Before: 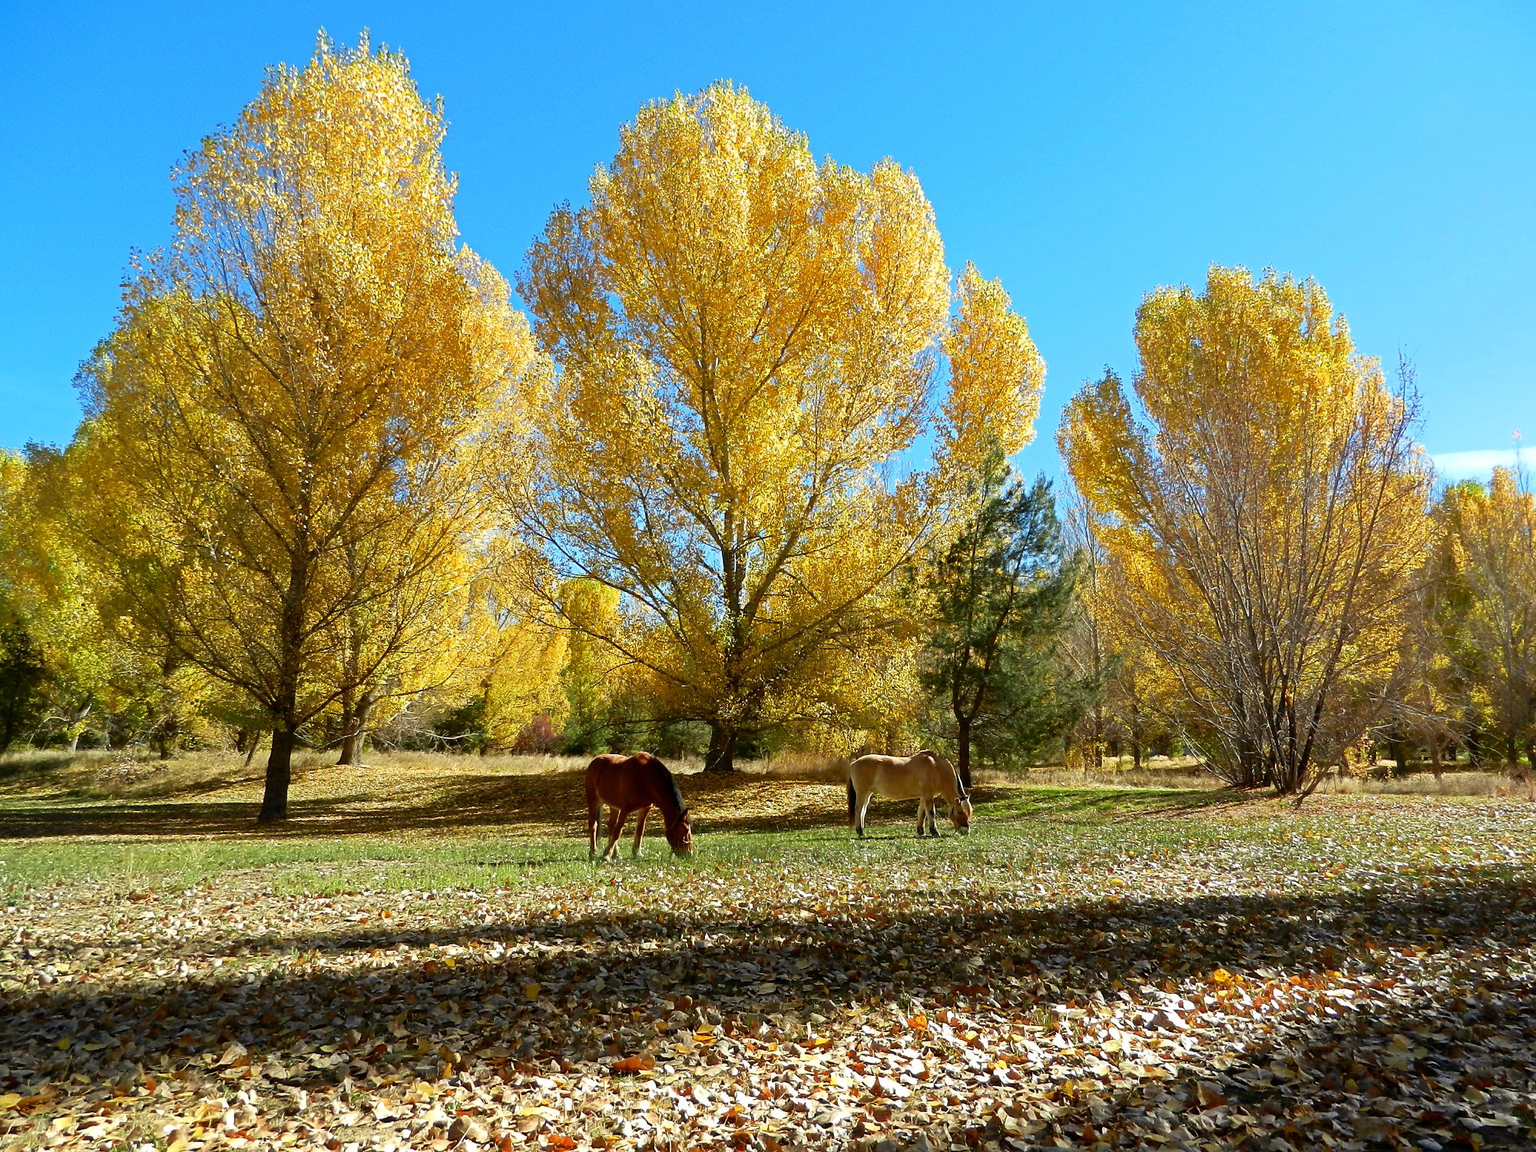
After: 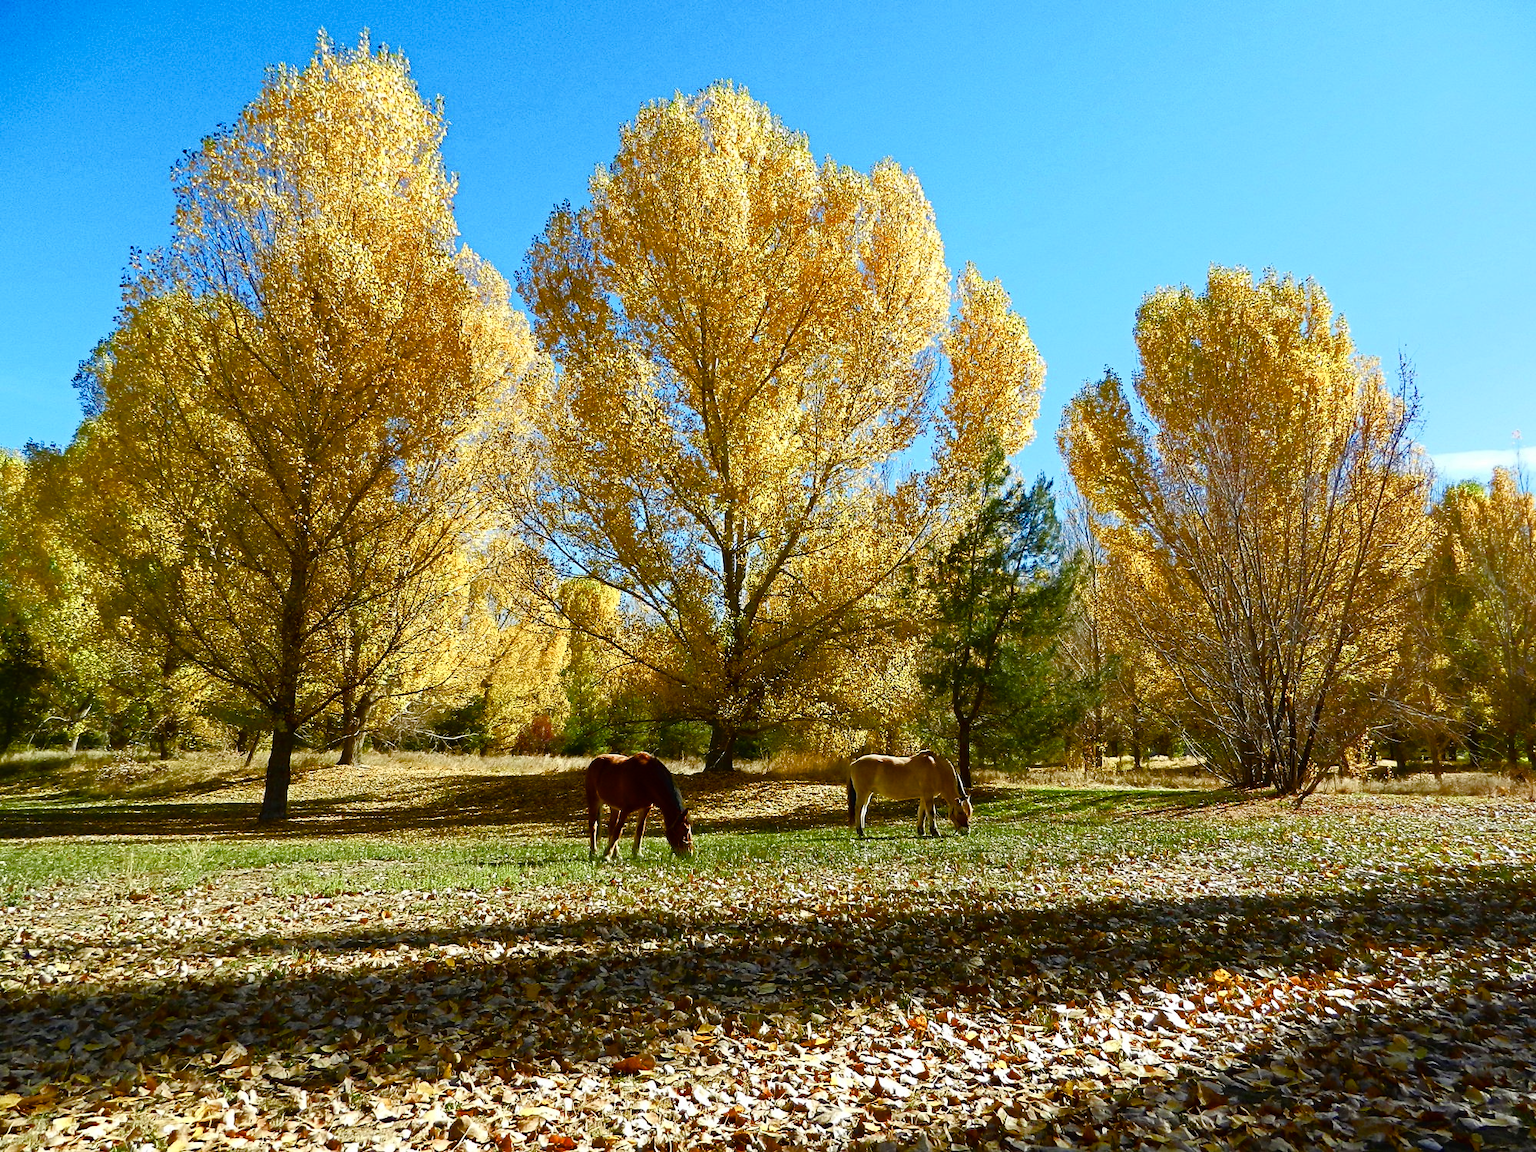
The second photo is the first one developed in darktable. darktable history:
color balance rgb: global offset › luminance 0.27%, perceptual saturation grading › global saturation 0.518%, perceptual saturation grading › highlights -17.594%, perceptual saturation grading › mid-tones 33.426%, perceptual saturation grading › shadows 50.421%, saturation formula JzAzBz (2021)
